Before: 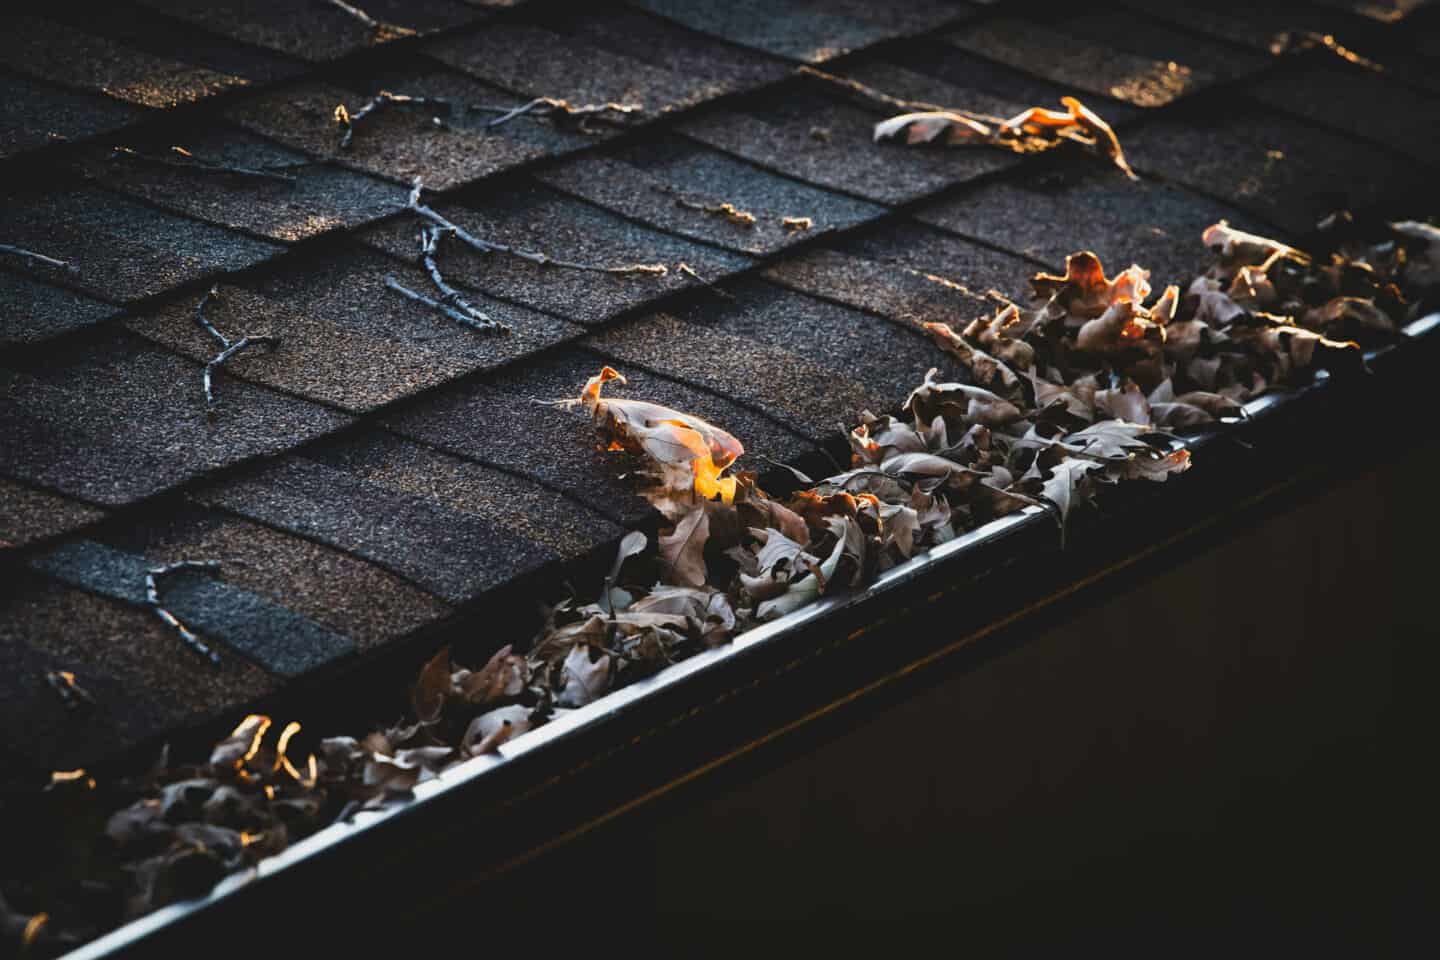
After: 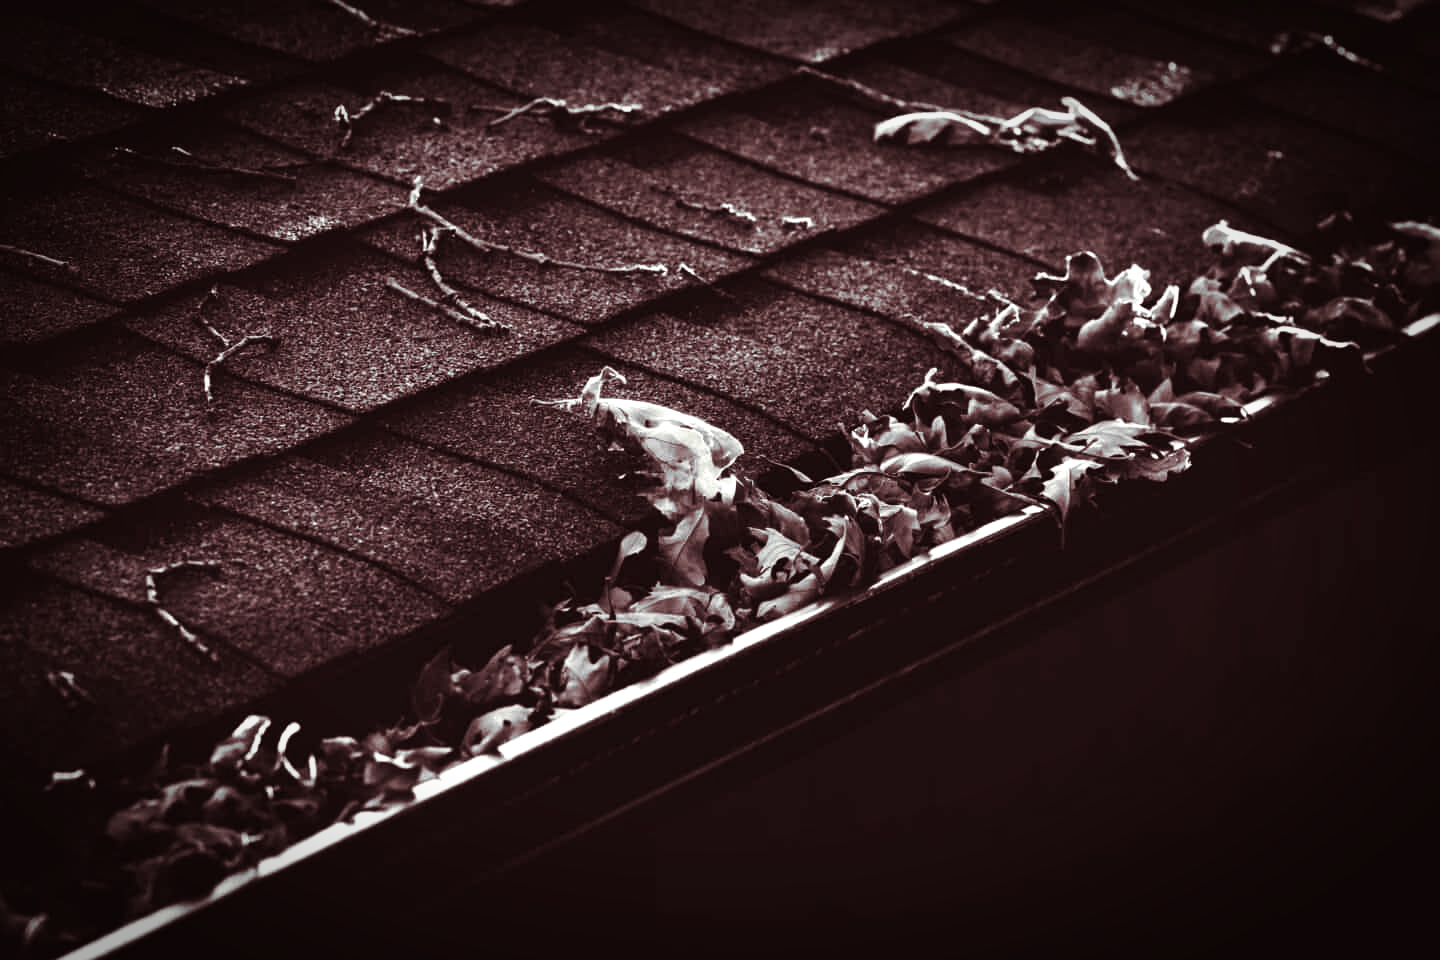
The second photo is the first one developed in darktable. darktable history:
split-toning: on, module defaults
vignetting: fall-off start 70.97%, brightness -0.584, saturation -0.118, width/height ratio 1.333
color calibration: illuminant as shot in camera, x 0.358, y 0.373, temperature 4628.91 K
monochrome: a 32, b 64, size 2.3
tone equalizer: -8 EV -0.75 EV, -7 EV -0.7 EV, -6 EV -0.6 EV, -5 EV -0.4 EV, -3 EV 0.4 EV, -2 EV 0.6 EV, -1 EV 0.7 EV, +0 EV 0.75 EV, edges refinement/feathering 500, mask exposure compensation -1.57 EV, preserve details no
